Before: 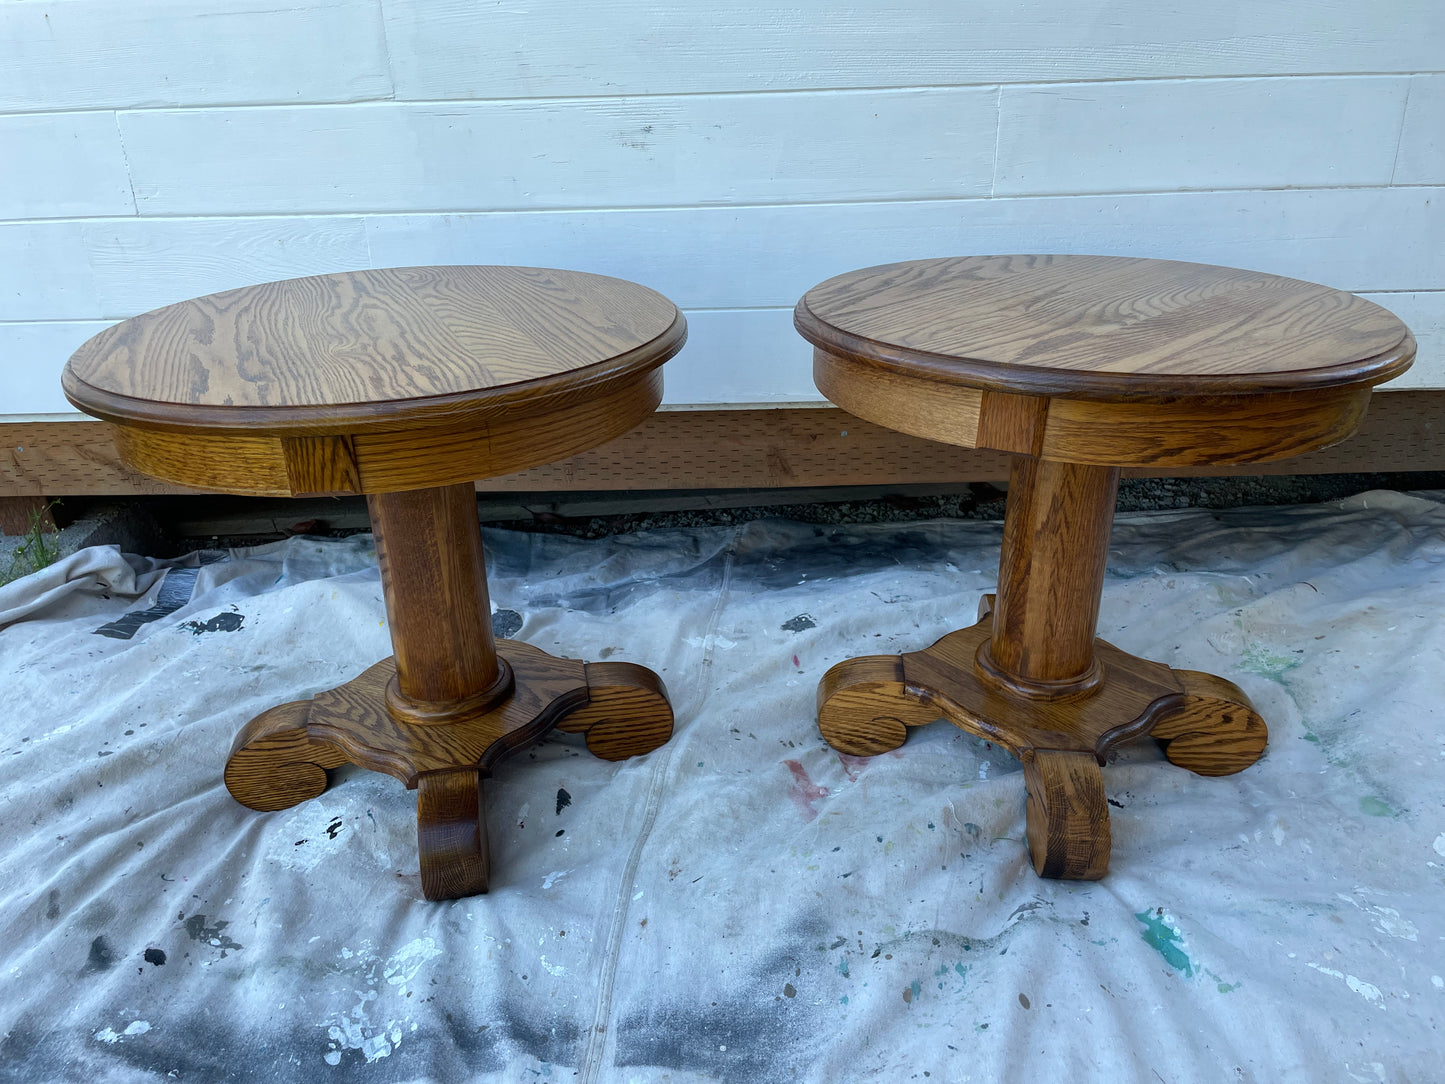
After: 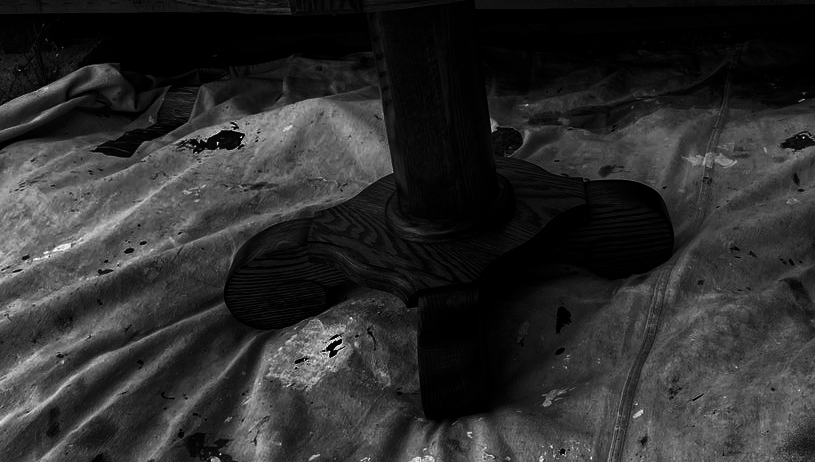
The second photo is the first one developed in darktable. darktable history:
crop: top 44.483%, right 43.593%, bottom 12.892%
contrast brightness saturation: contrast 0.02, brightness -1, saturation -1
haze removal: strength 0.29, distance 0.25, compatibility mode true, adaptive false
